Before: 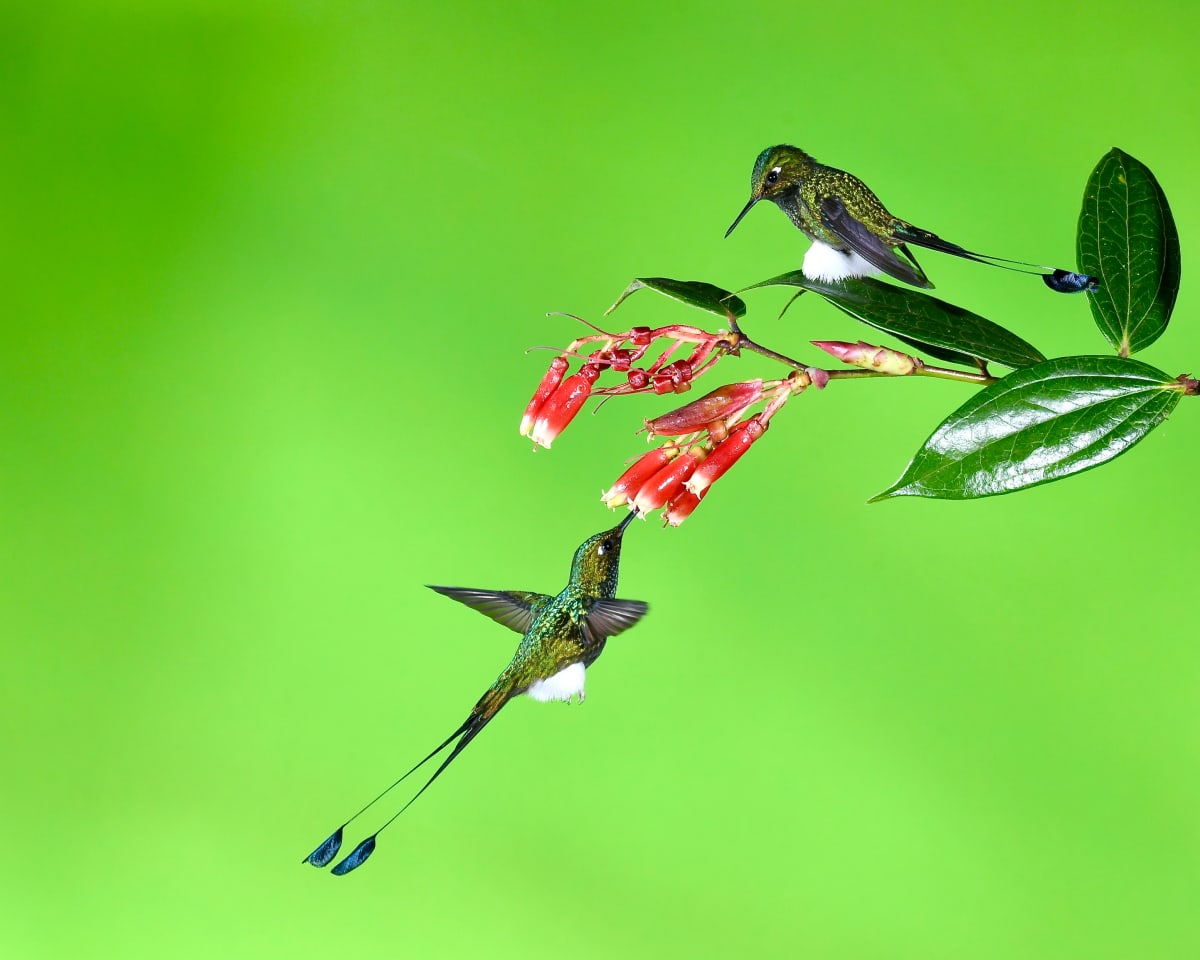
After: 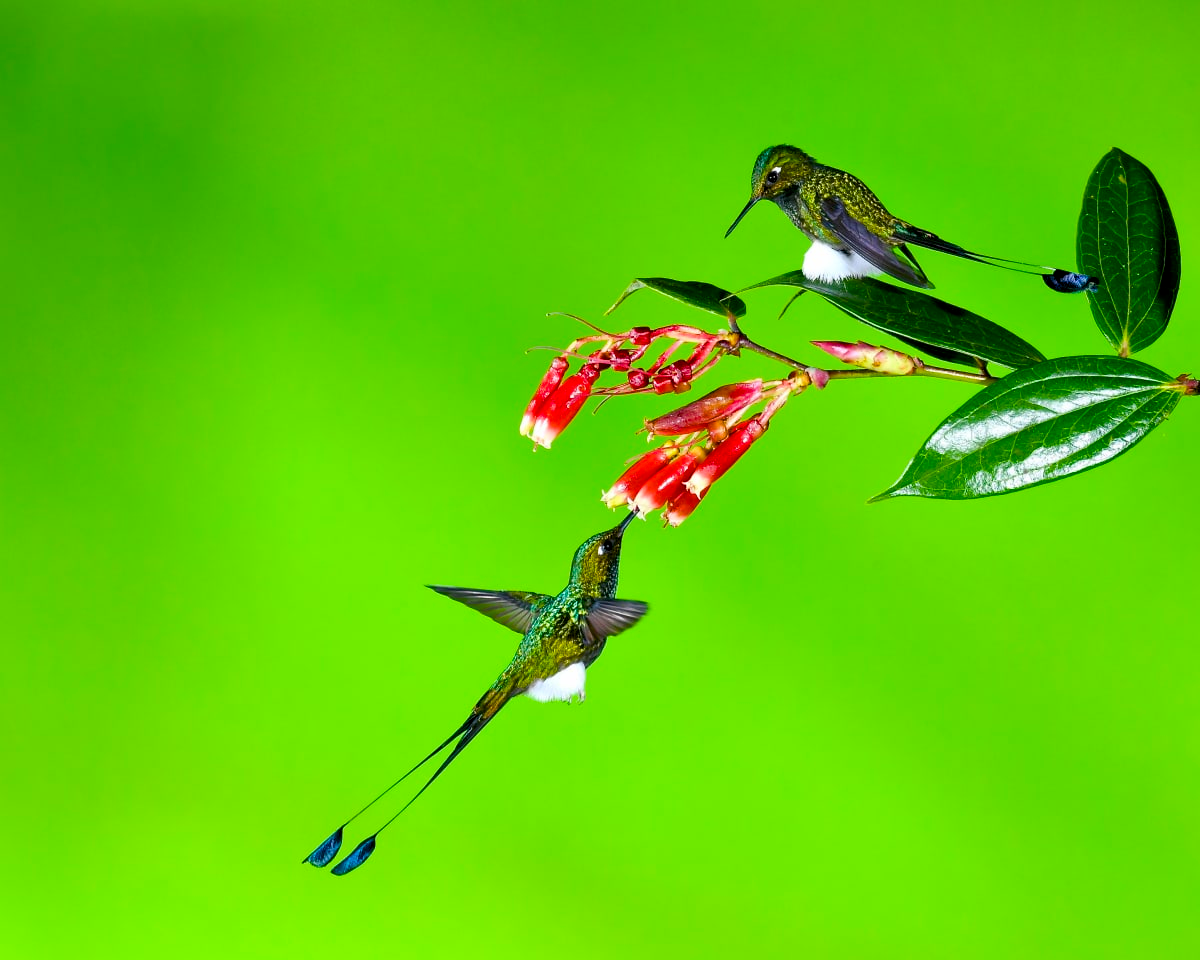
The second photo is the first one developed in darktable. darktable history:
color balance rgb: shadows lift › chroma 1.53%, shadows lift › hue 260.2°, global offset › luminance -0.497%, perceptual saturation grading › global saturation 43.191%
